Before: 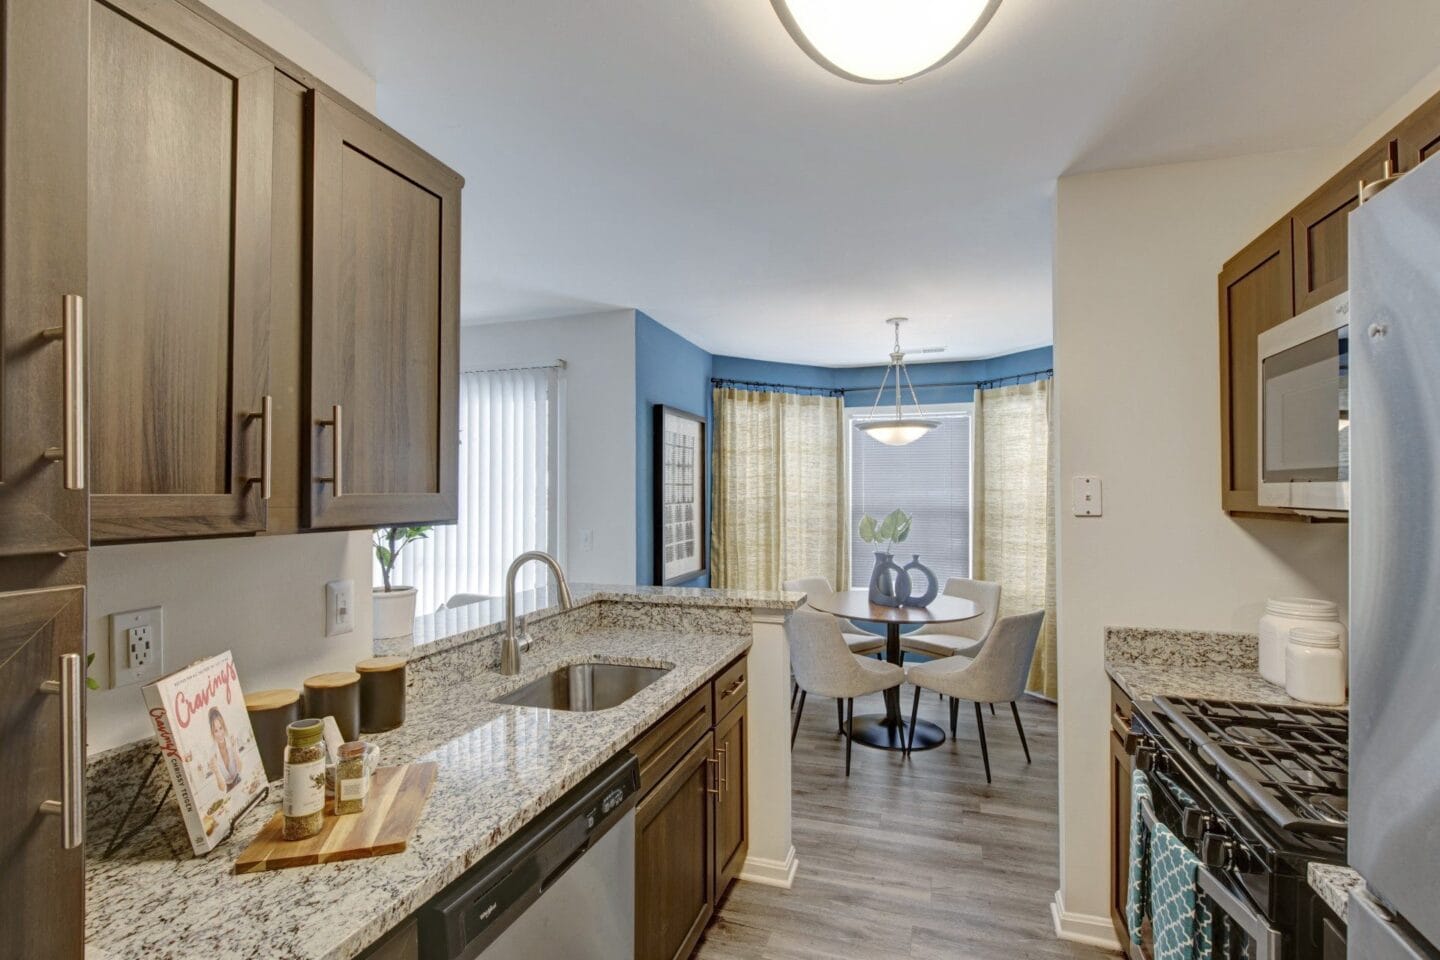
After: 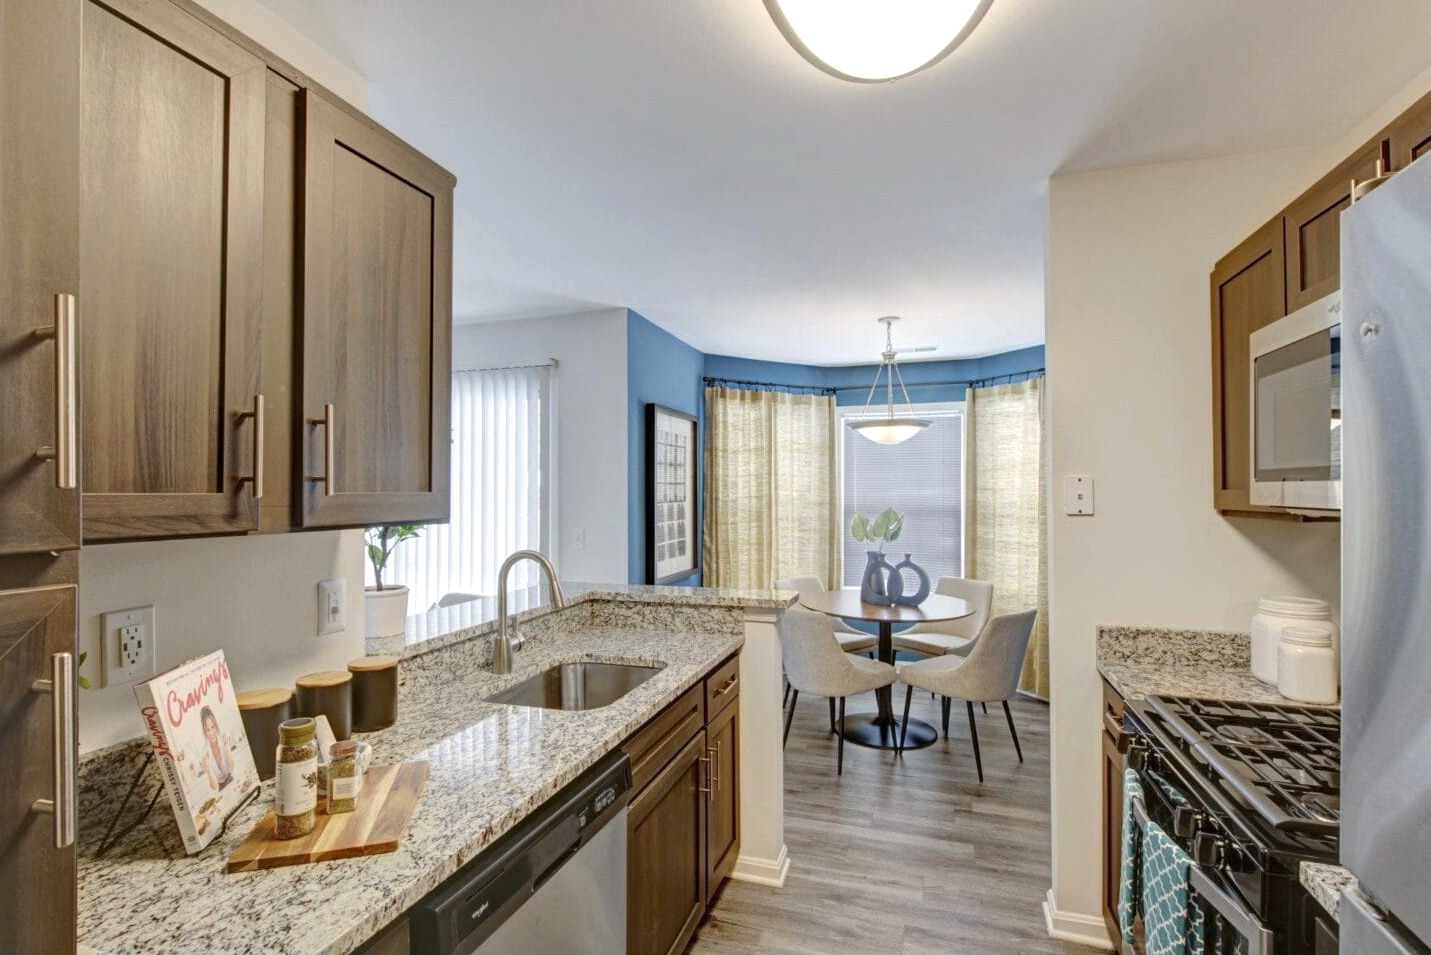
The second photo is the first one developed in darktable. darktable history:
crop and rotate: left 0.614%, top 0.179%, bottom 0.309%
levels: levels [0, 0.474, 0.947]
